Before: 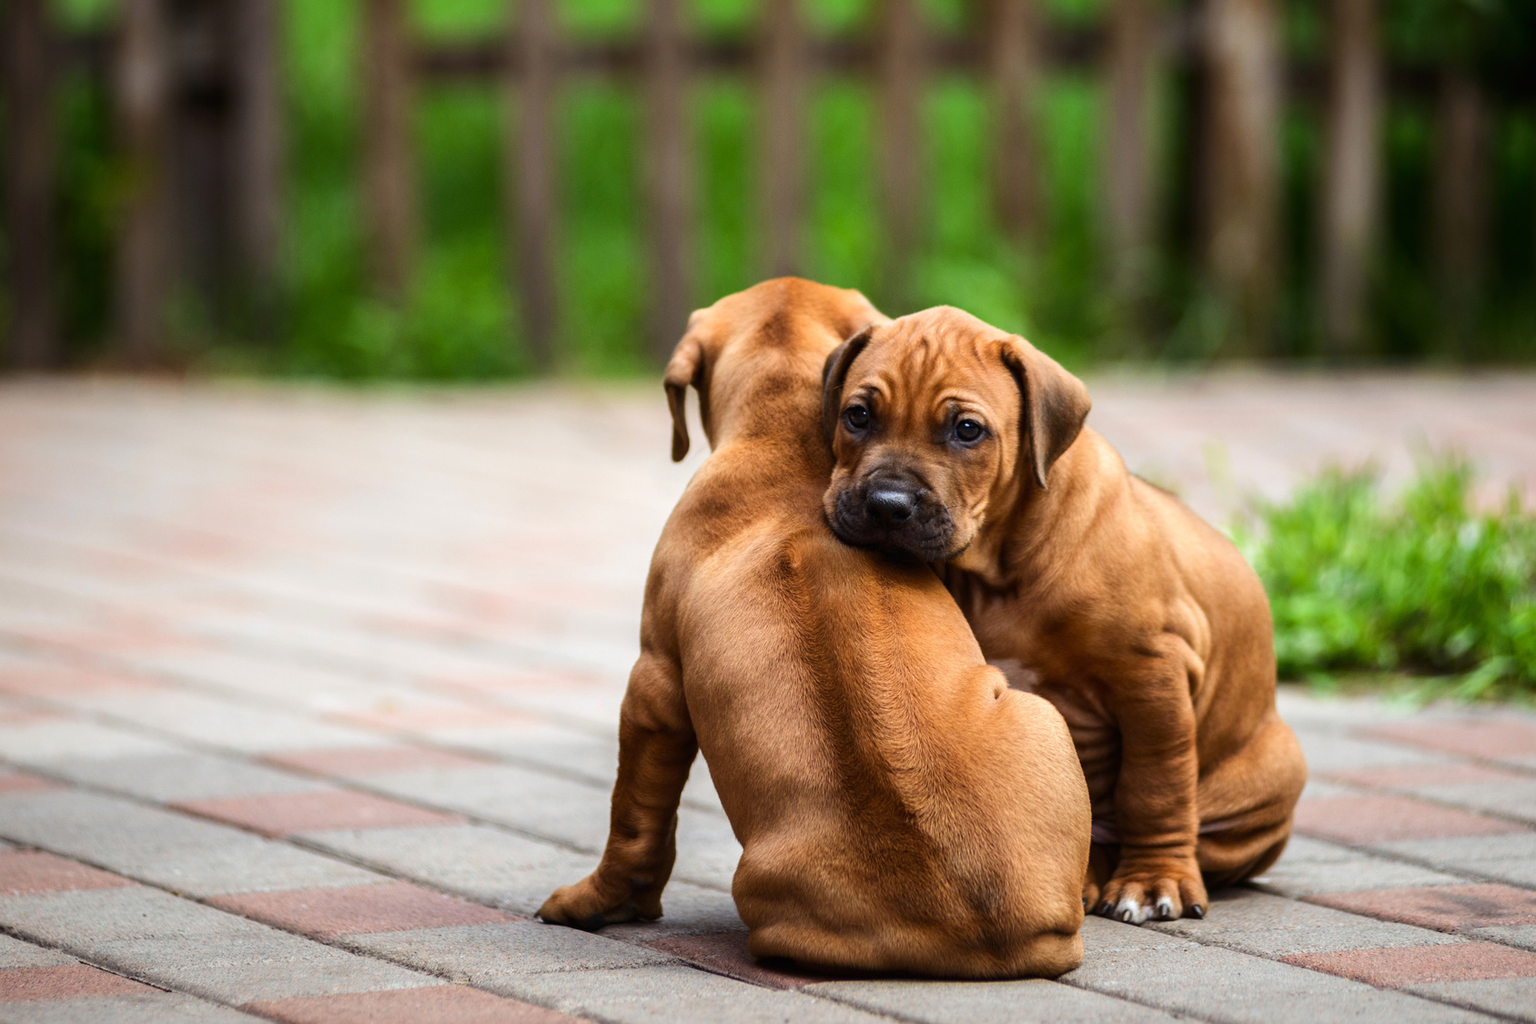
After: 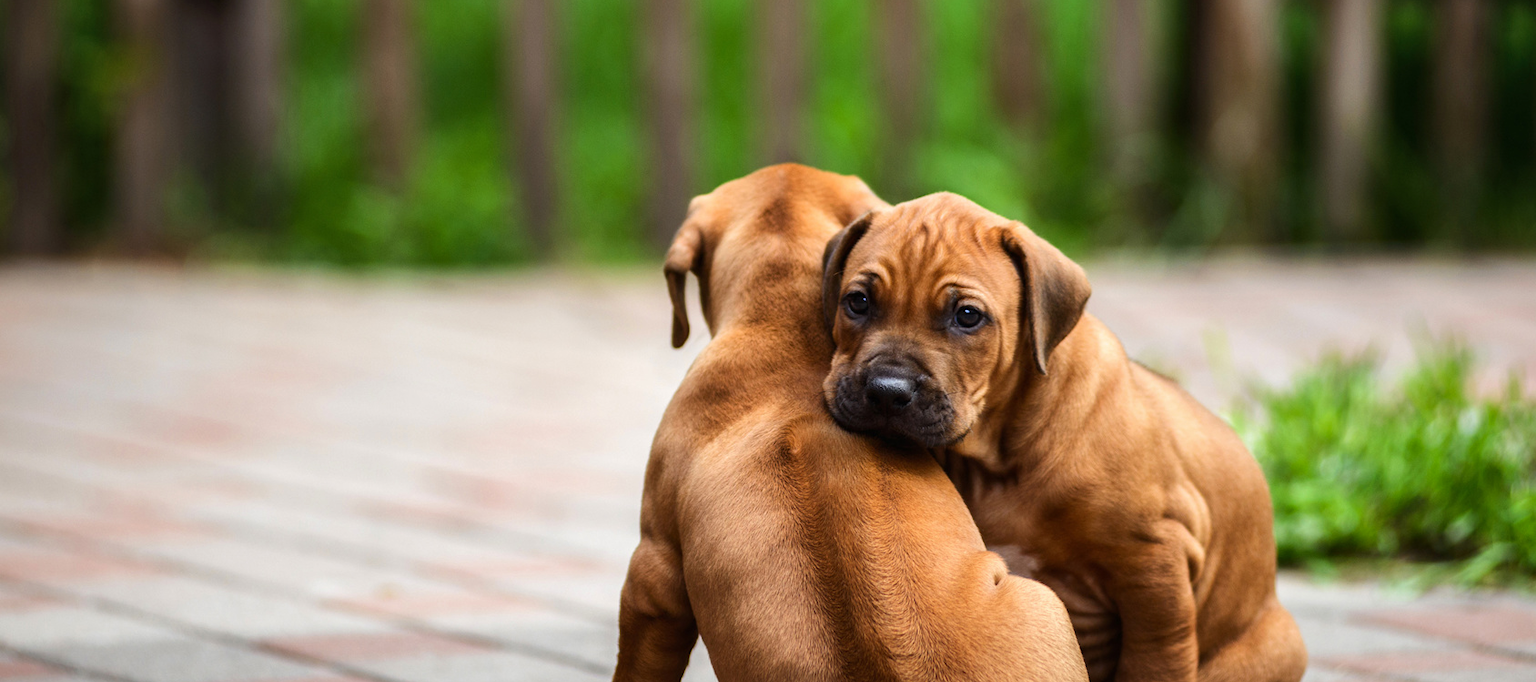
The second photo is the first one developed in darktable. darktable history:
crop: top 11.166%, bottom 22.168%
shadows and highlights: shadows 35, highlights -35, soften with gaussian
